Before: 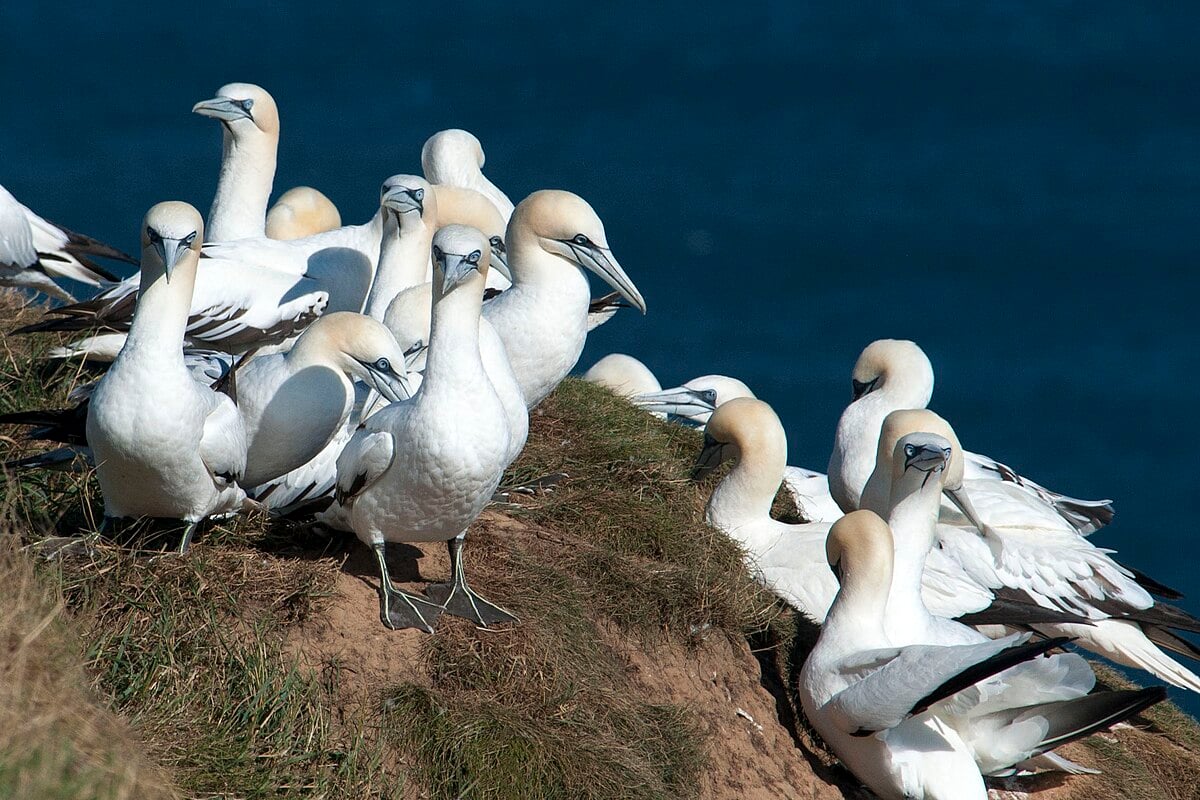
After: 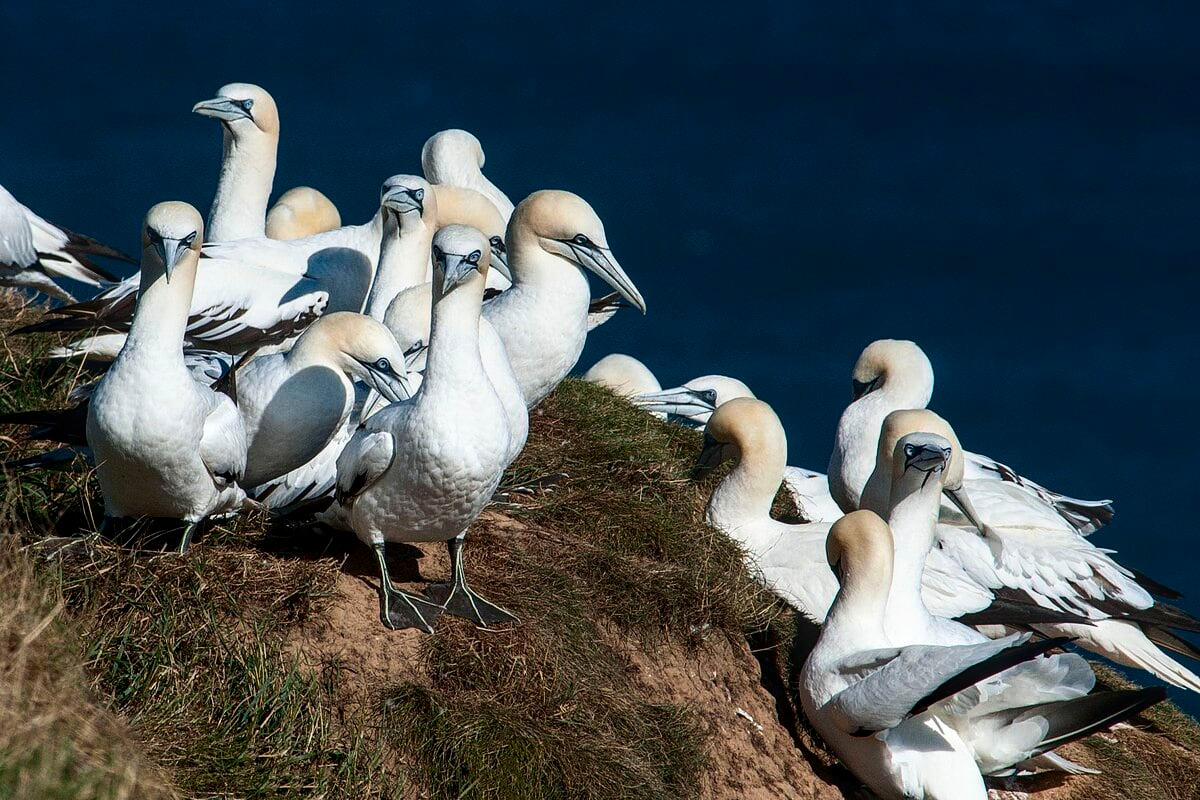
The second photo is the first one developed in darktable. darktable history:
contrast brightness saturation: contrast 0.2, brightness -0.11, saturation 0.1
local contrast: on, module defaults
